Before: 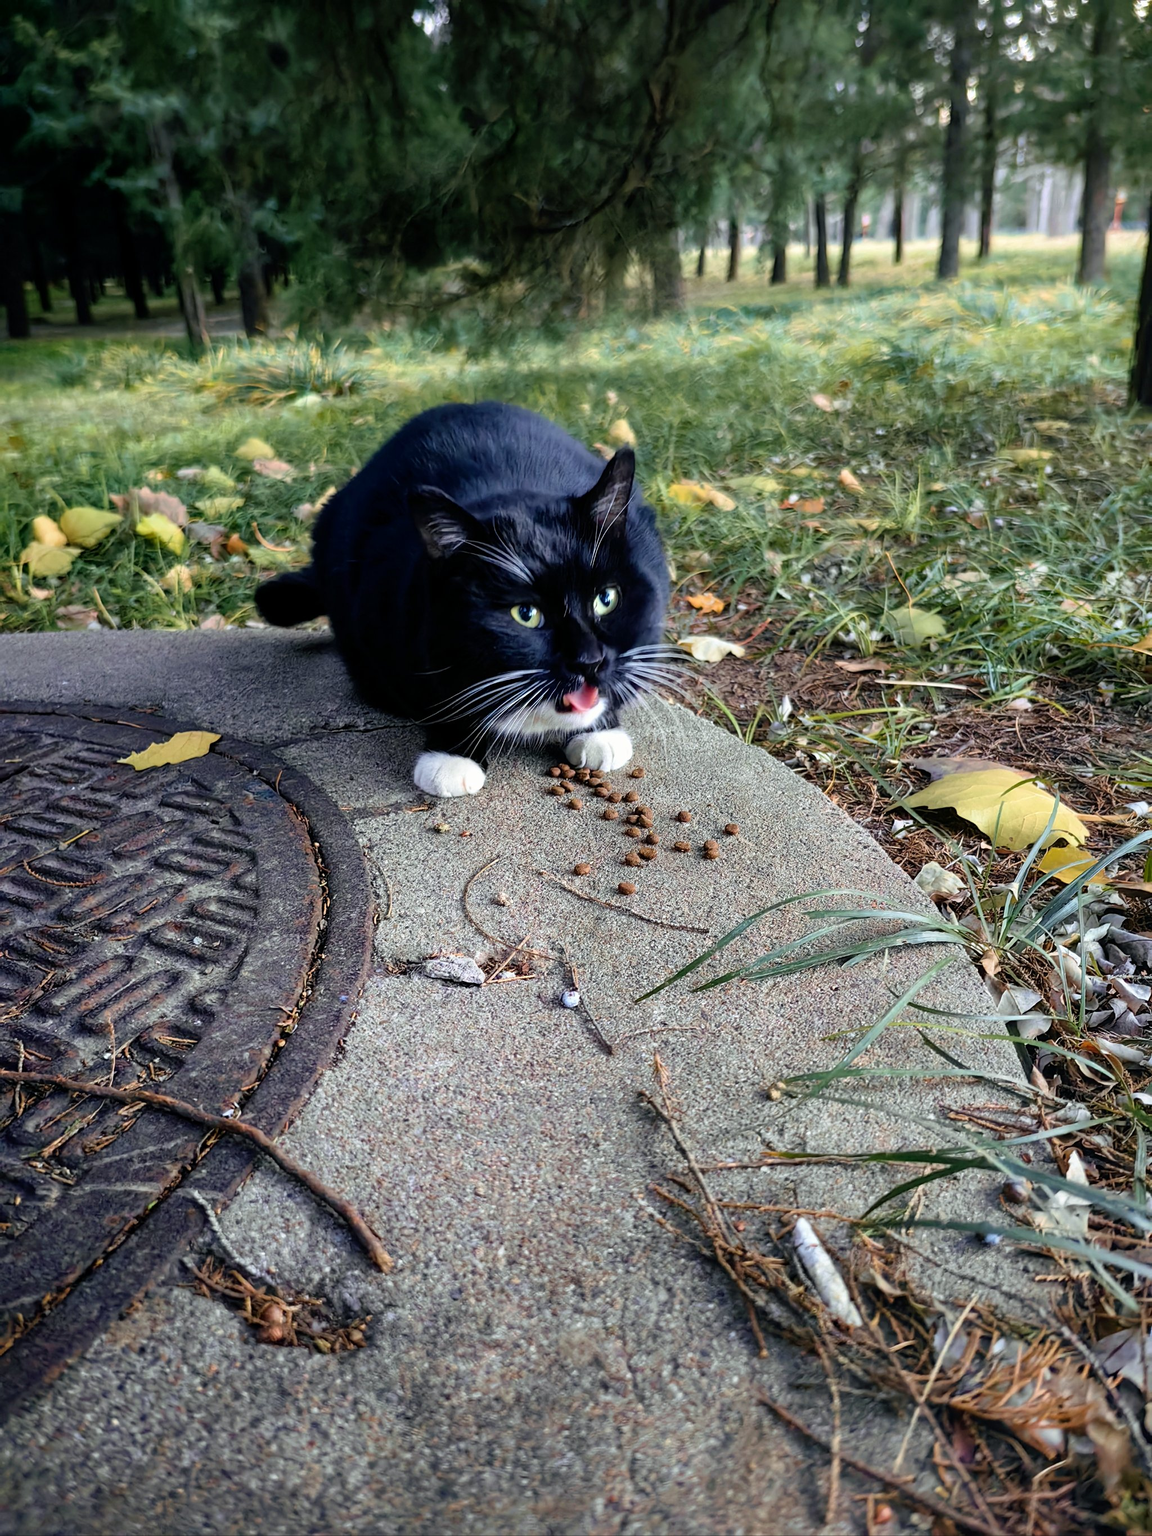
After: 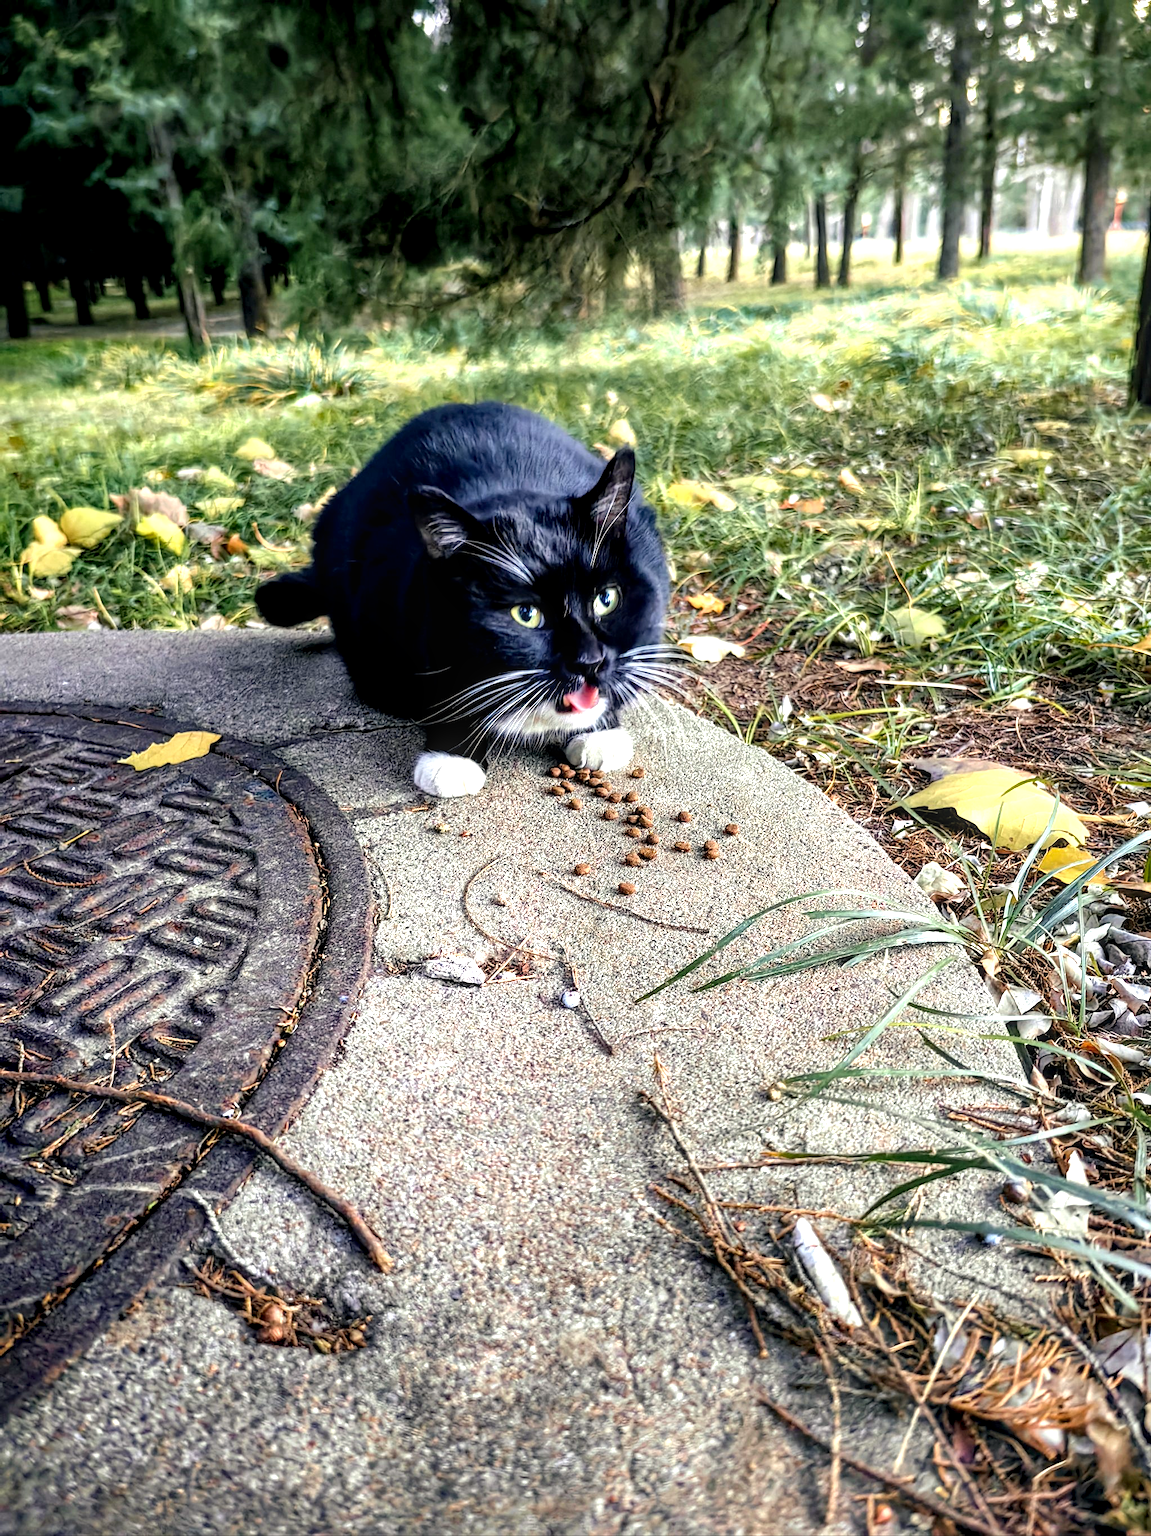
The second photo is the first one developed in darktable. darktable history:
local contrast: highlights 61%, detail 143%, midtone range 0.428
exposure: black level correction 0.001, exposure 0.675 EV, compensate highlight preservation false
levels: levels [0, 0.476, 0.951]
color calibration: x 0.334, y 0.349, temperature 5426 K
